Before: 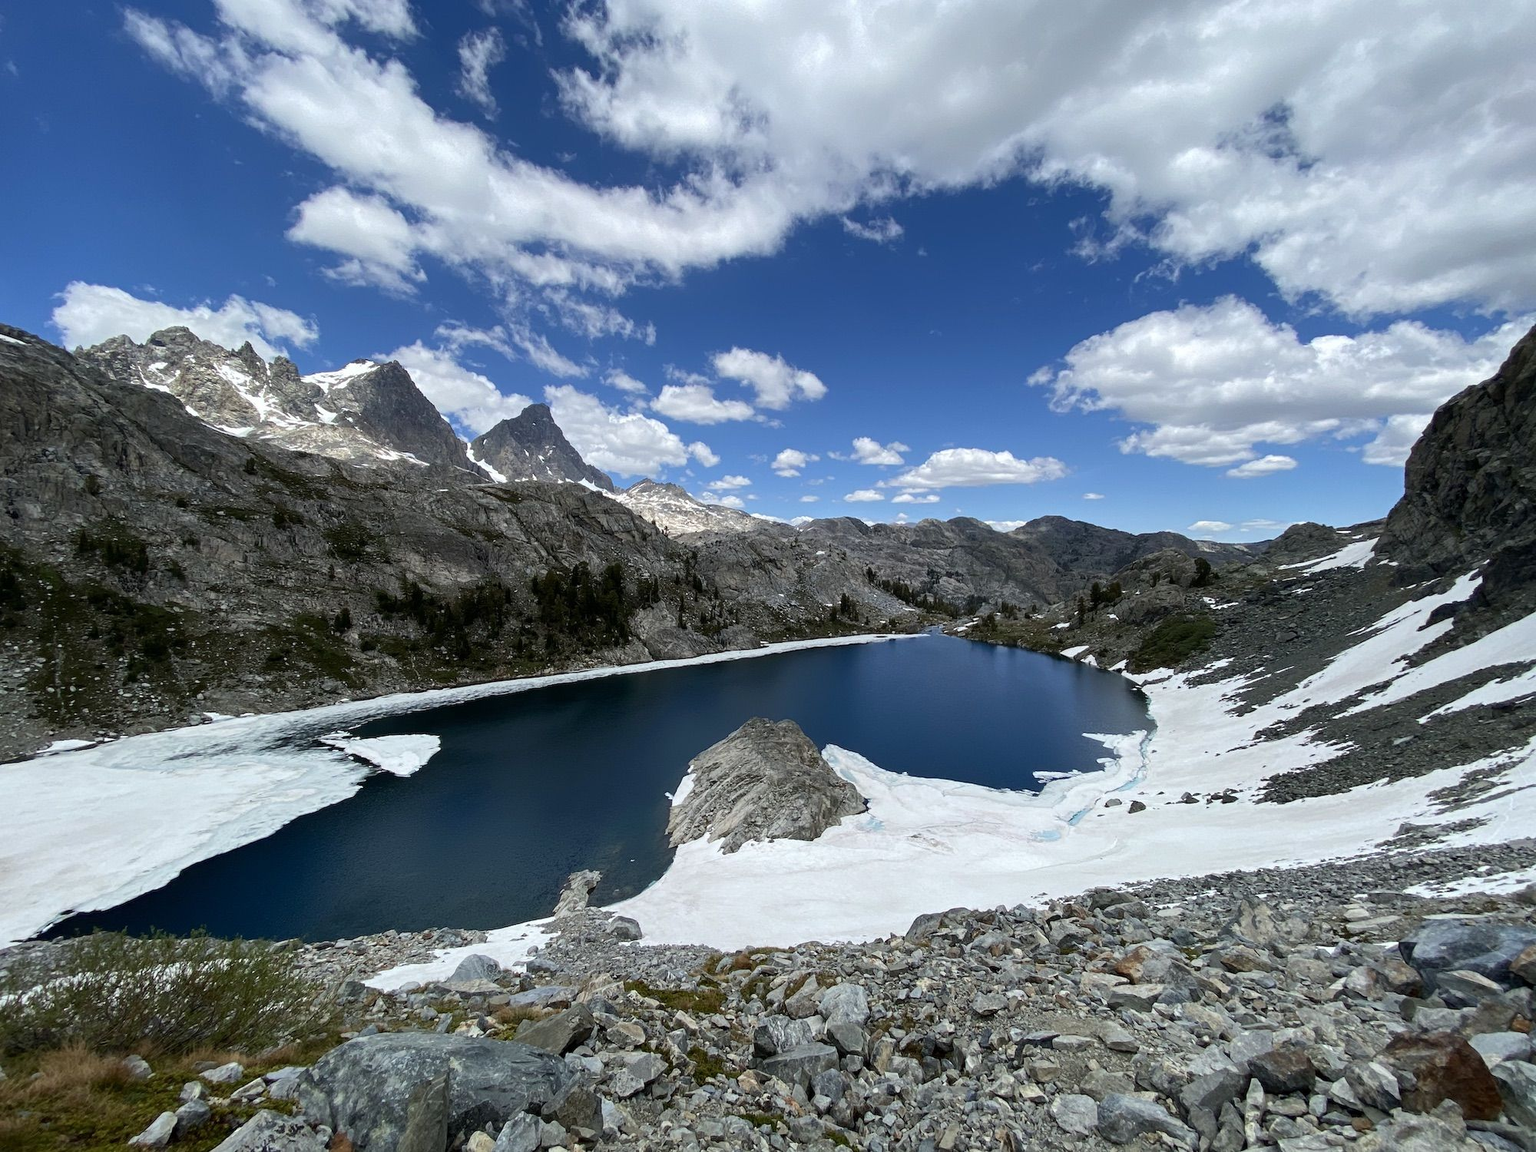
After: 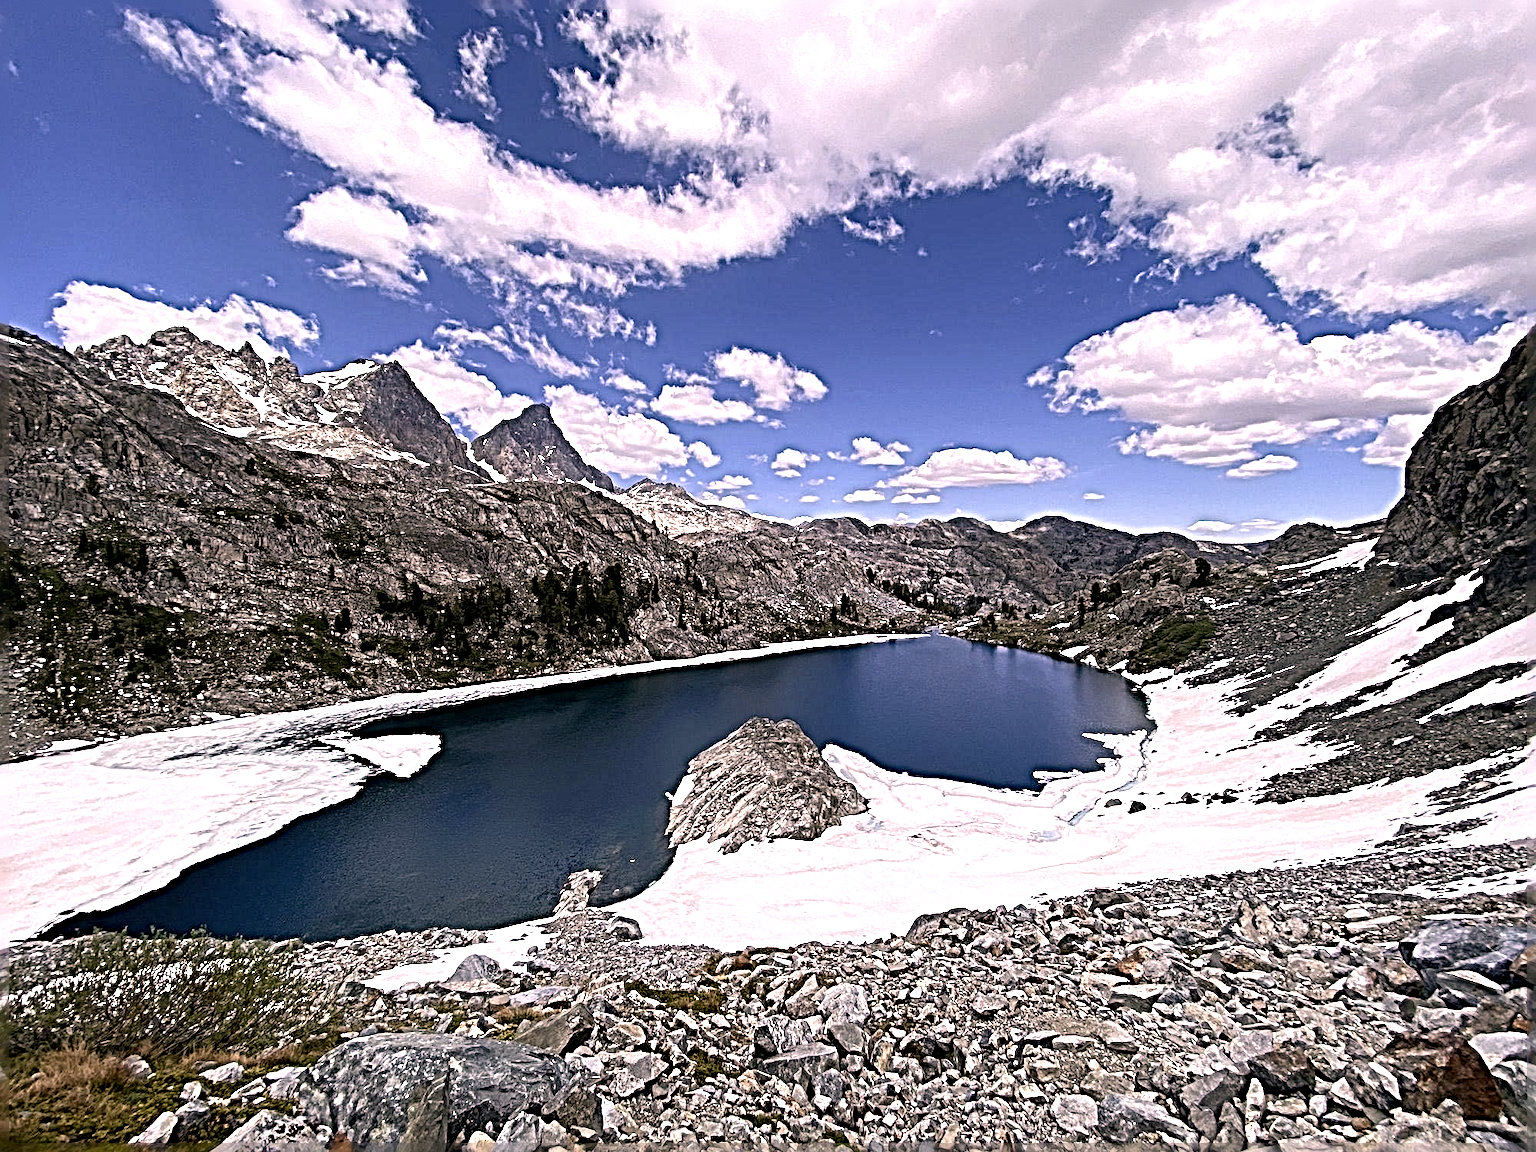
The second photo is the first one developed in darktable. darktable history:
color correction: highlights a* 14.52, highlights b* 4.84
sharpen: radius 6.3, amount 1.8, threshold 0
exposure: exposure 0.507 EV, compensate highlight preservation false
